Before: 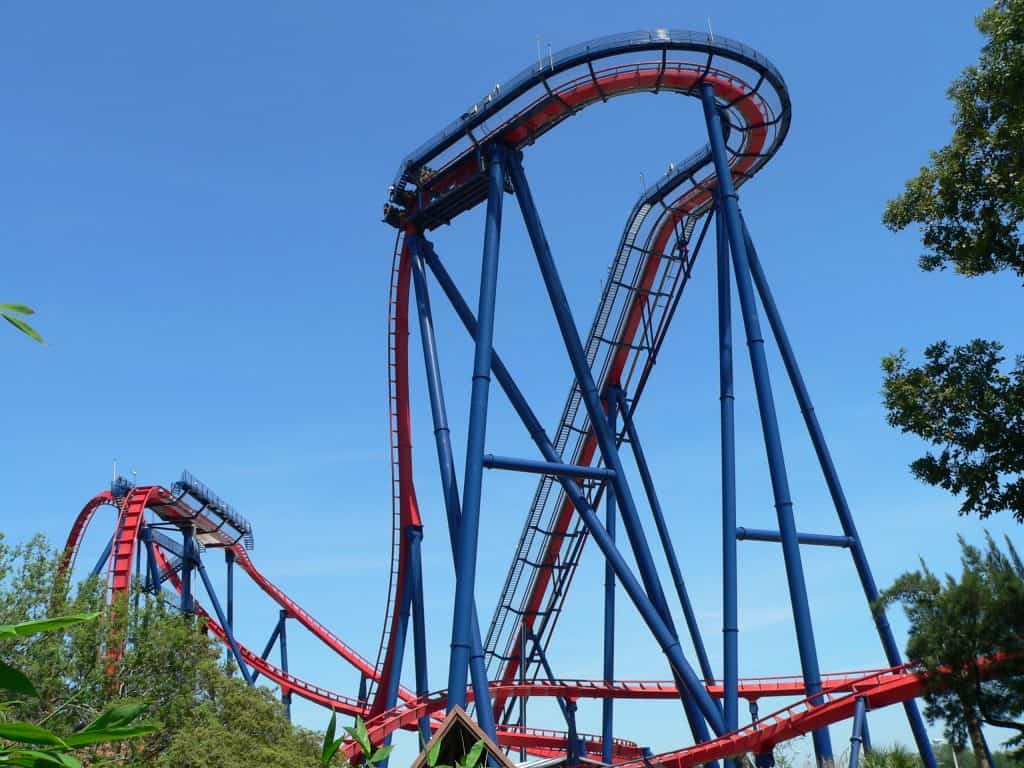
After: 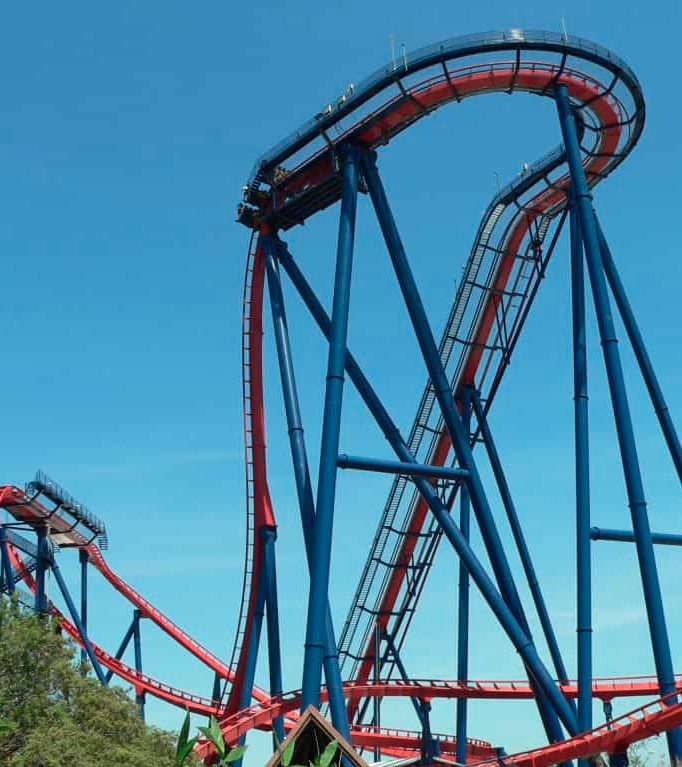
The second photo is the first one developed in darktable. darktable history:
white balance: red 1.123, blue 0.83
crop and rotate: left 14.292%, right 19.041%
color correction: highlights a* -10.69, highlights b* -19.19
color zones: curves: ch0 [(0.25, 0.5) (0.428, 0.473) (0.75, 0.5)]; ch1 [(0.243, 0.479) (0.398, 0.452) (0.75, 0.5)]
